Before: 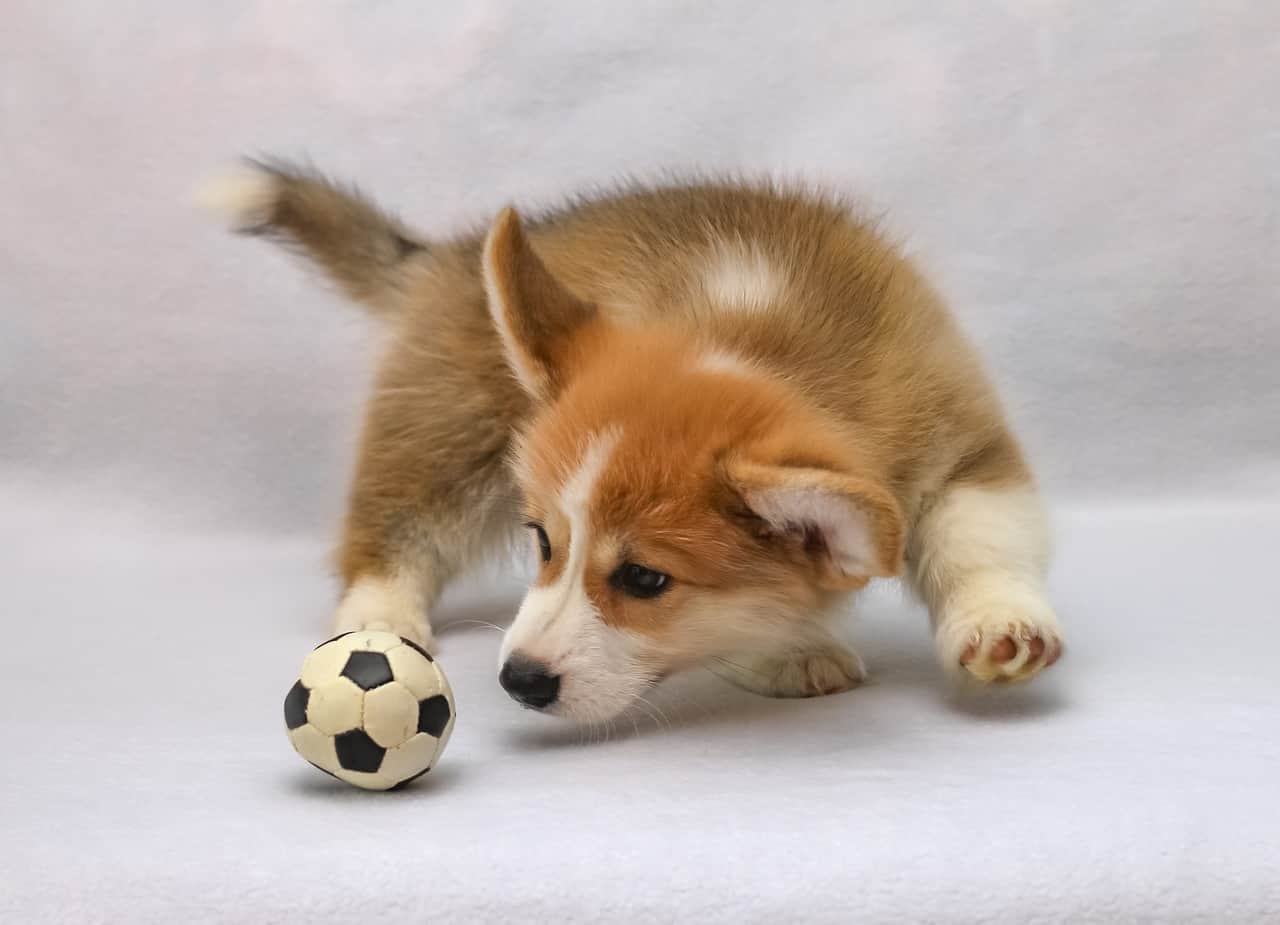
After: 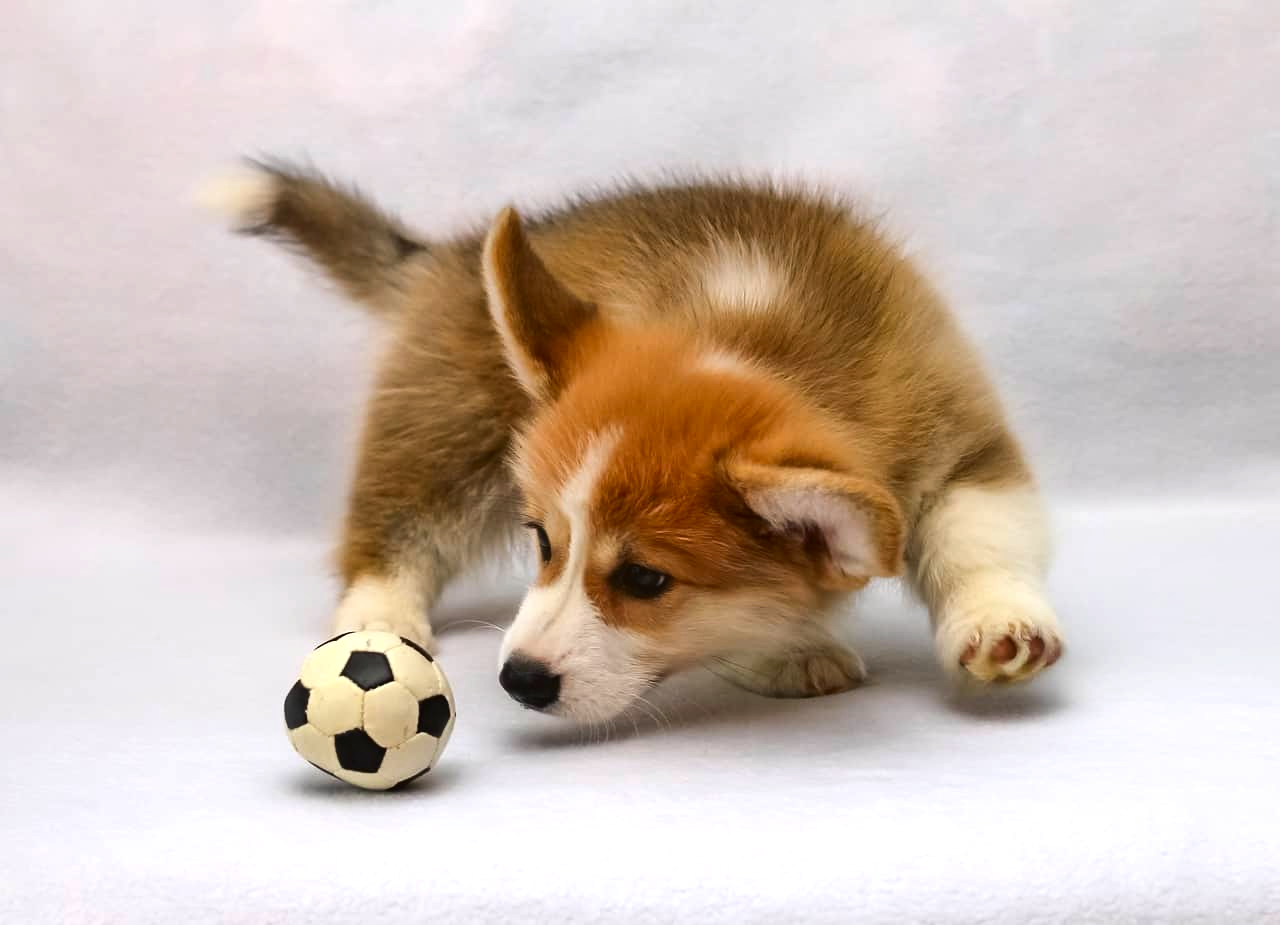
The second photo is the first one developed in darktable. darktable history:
contrast brightness saturation: contrast 0.12, brightness -0.12, saturation 0.2
contrast equalizer: octaves 7, y [[0.6 ×6], [0.55 ×6], [0 ×6], [0 ×6], [0 ×6]], mix -0.3
tone equalizer: -8 EV -0.417 EV, -7 EV -0.389 EV, -6 EV -0.333 EV, -5 EV -0.222 EV, -3 EV 0.222 EV, -2 EV 0.333 EV, -1 EV 0.389 EV, +0 EV 0.417 EV, edges refinement/feathering 500, mask exposure compensation -1.57 EV, preserve details no
